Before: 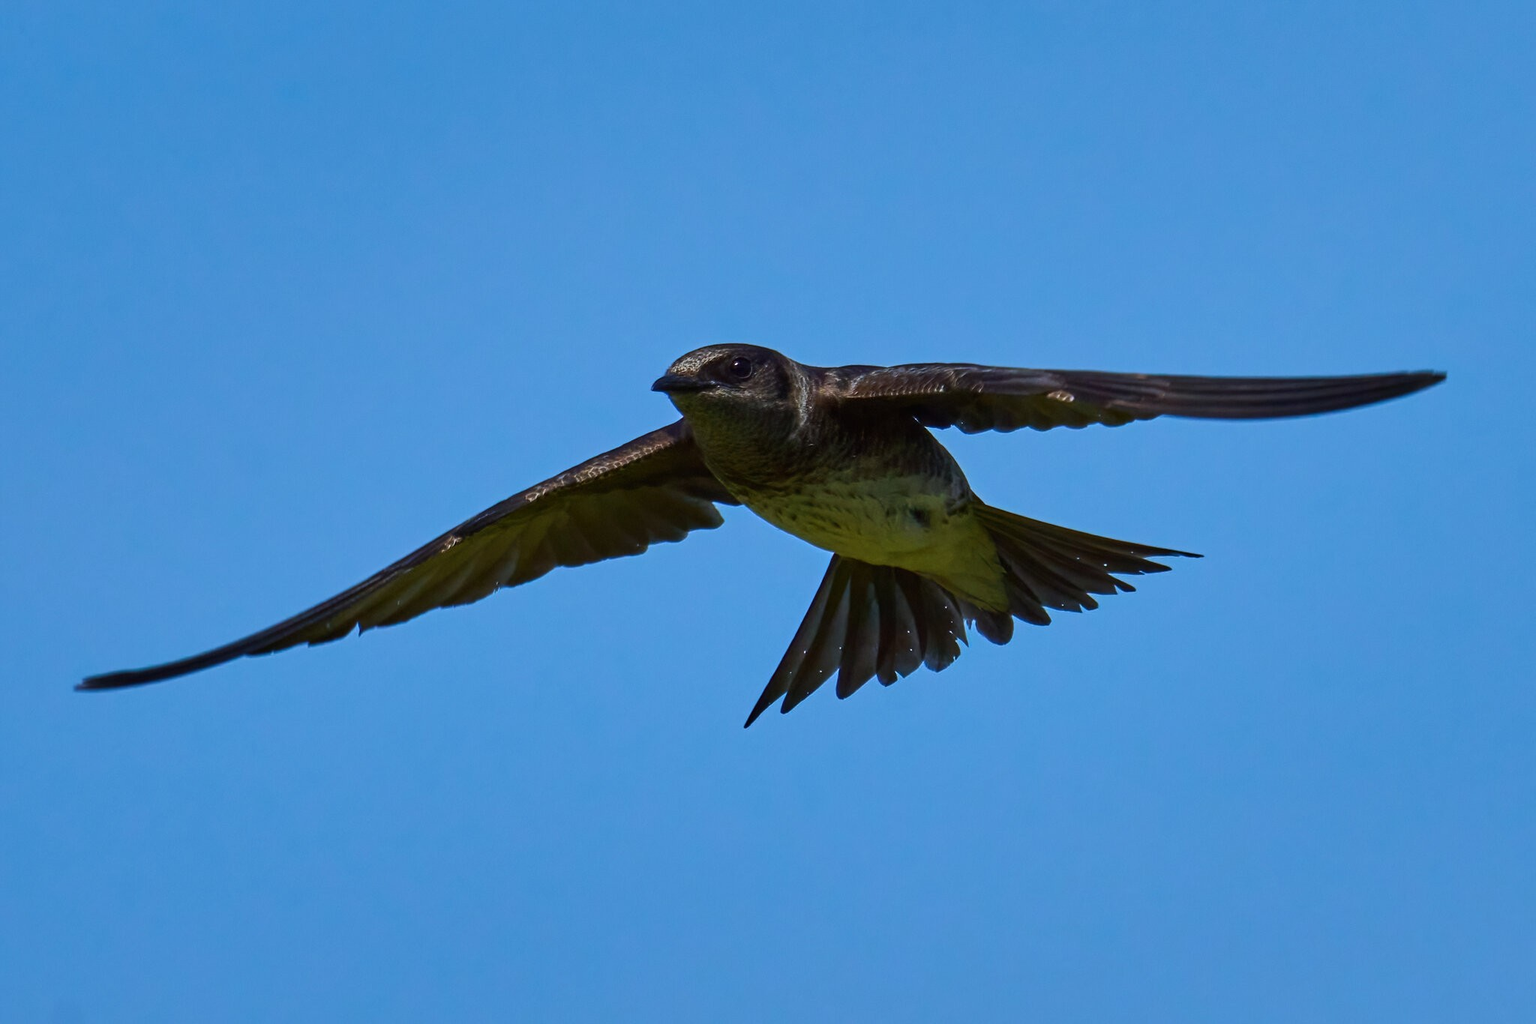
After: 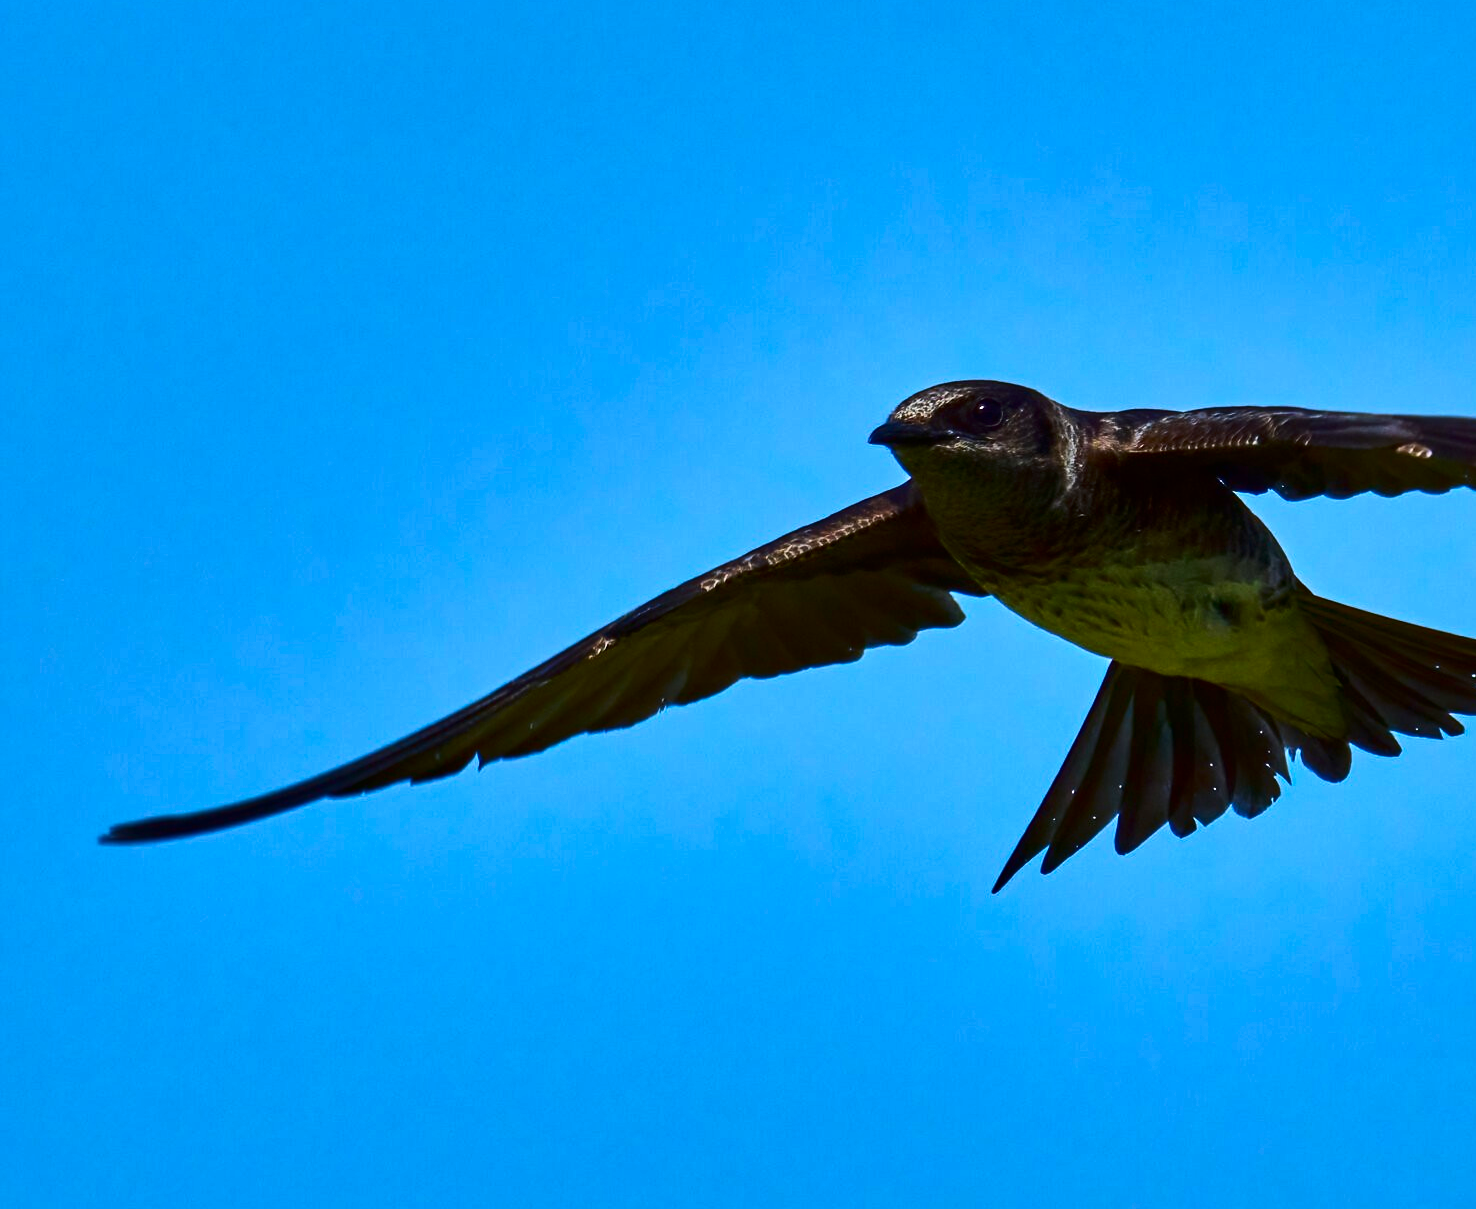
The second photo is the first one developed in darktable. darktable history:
crop: top 5.765%, right 27.896%, bottom 5.724%
contrast brightness saturation: contrast 0.206, brightness -0.113, saturation 0.208
exposure: exposure 0.495 EV, compensate highlight preservation false
shadows and highlights: radius 118.33, shadows 42.12, highlights -61.87, soften with gaussian
